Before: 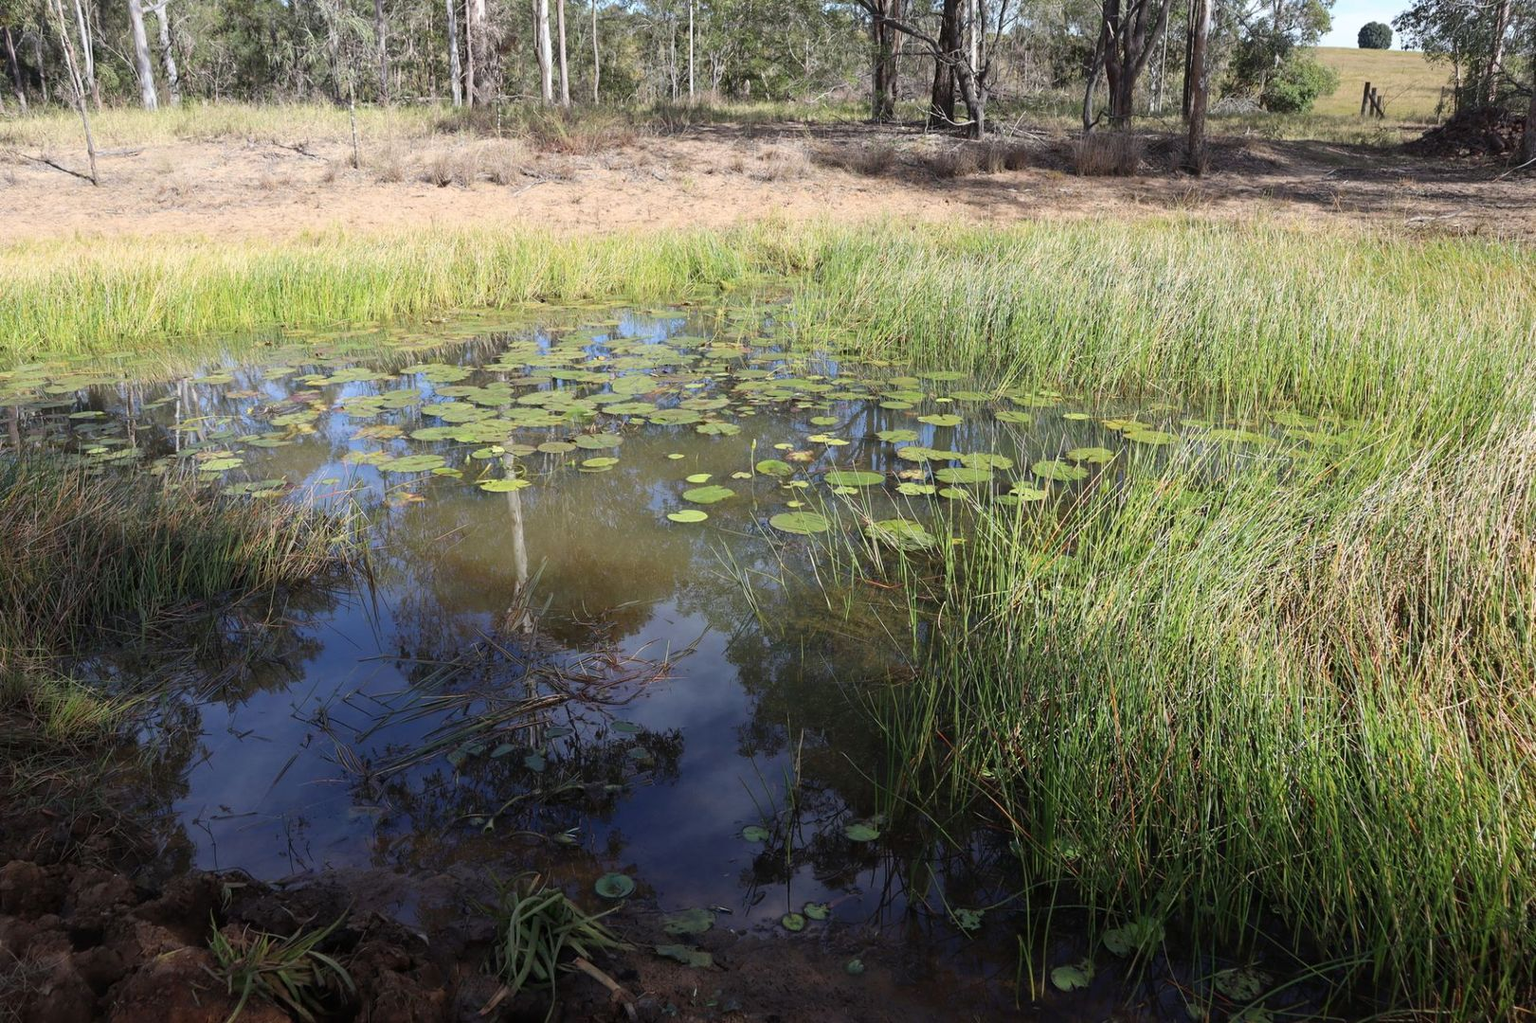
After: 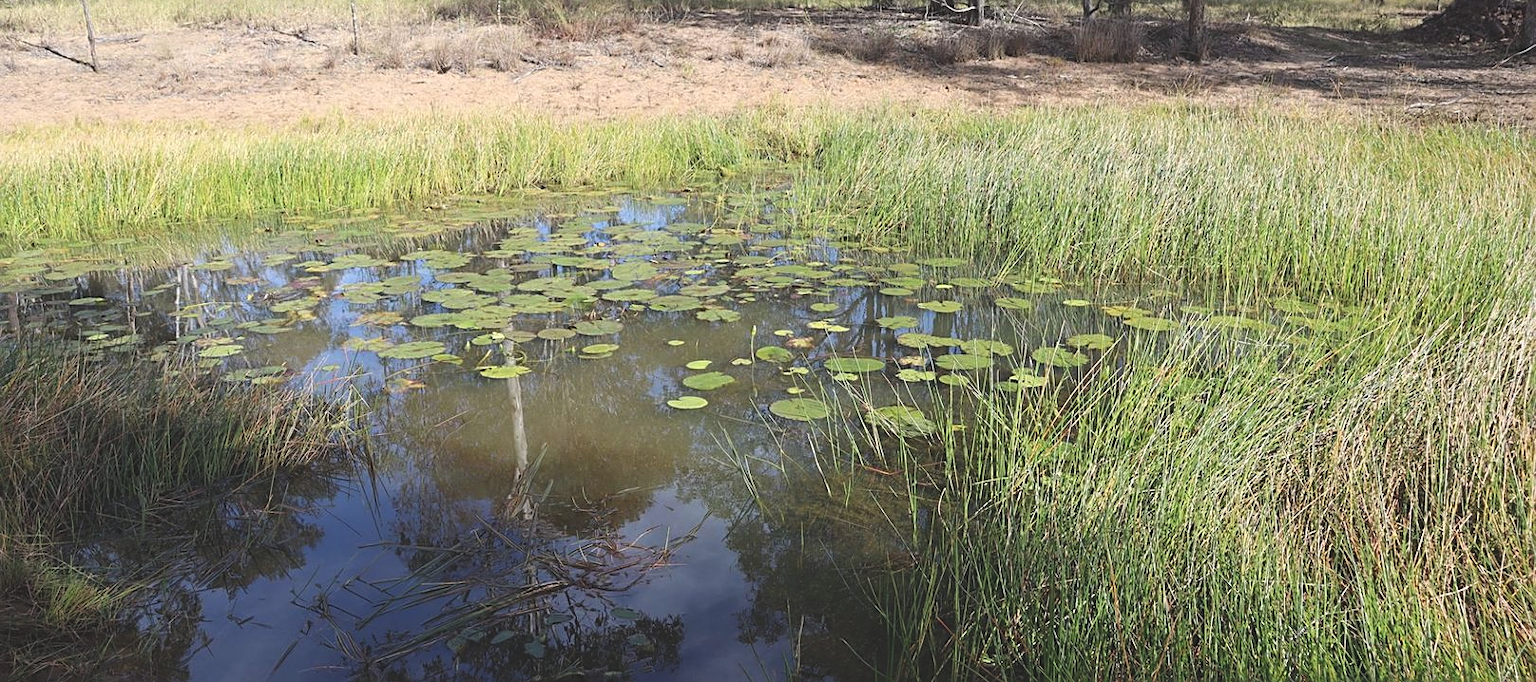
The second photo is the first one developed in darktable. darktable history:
crop: top 11.166%, bottom 22.168%
white balance: red 1, blue 1
exposure: black level correction -0.015, compensate highlight preservation false
sharpen: on, module defaults
